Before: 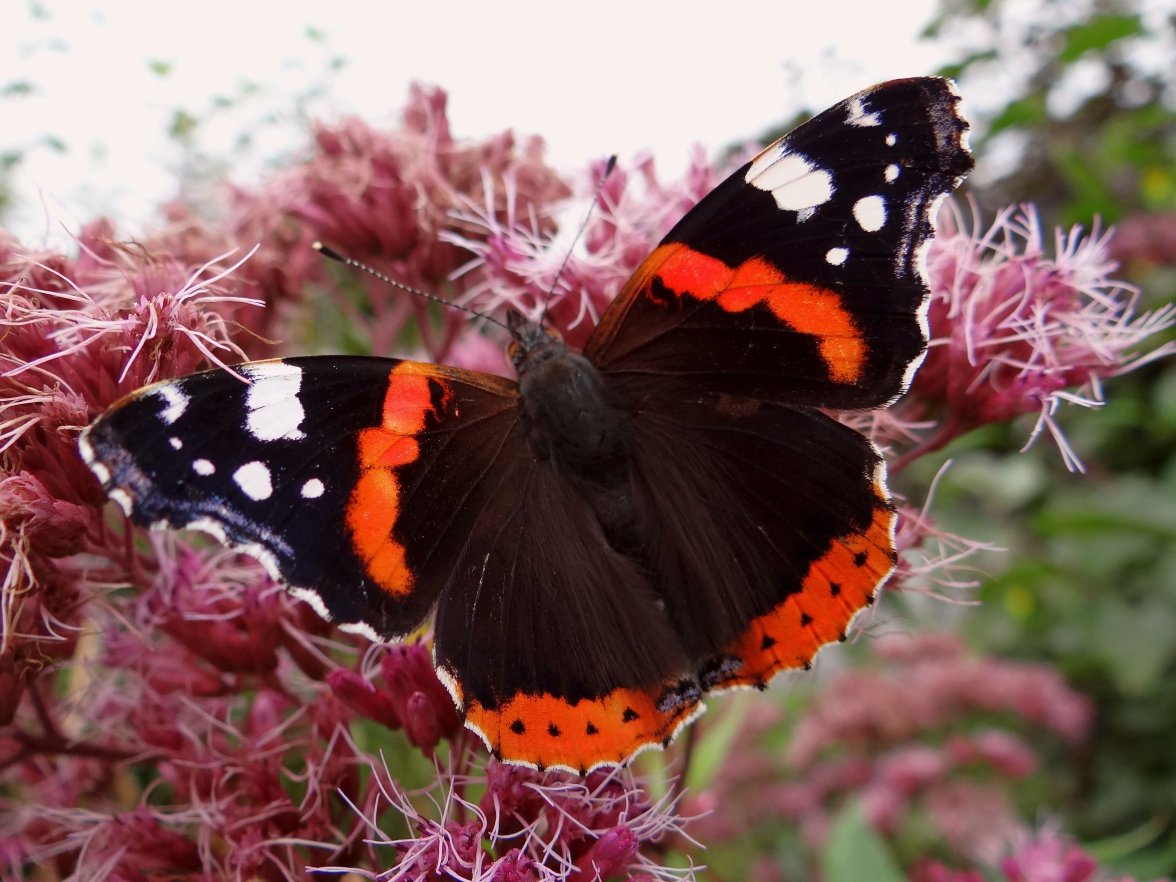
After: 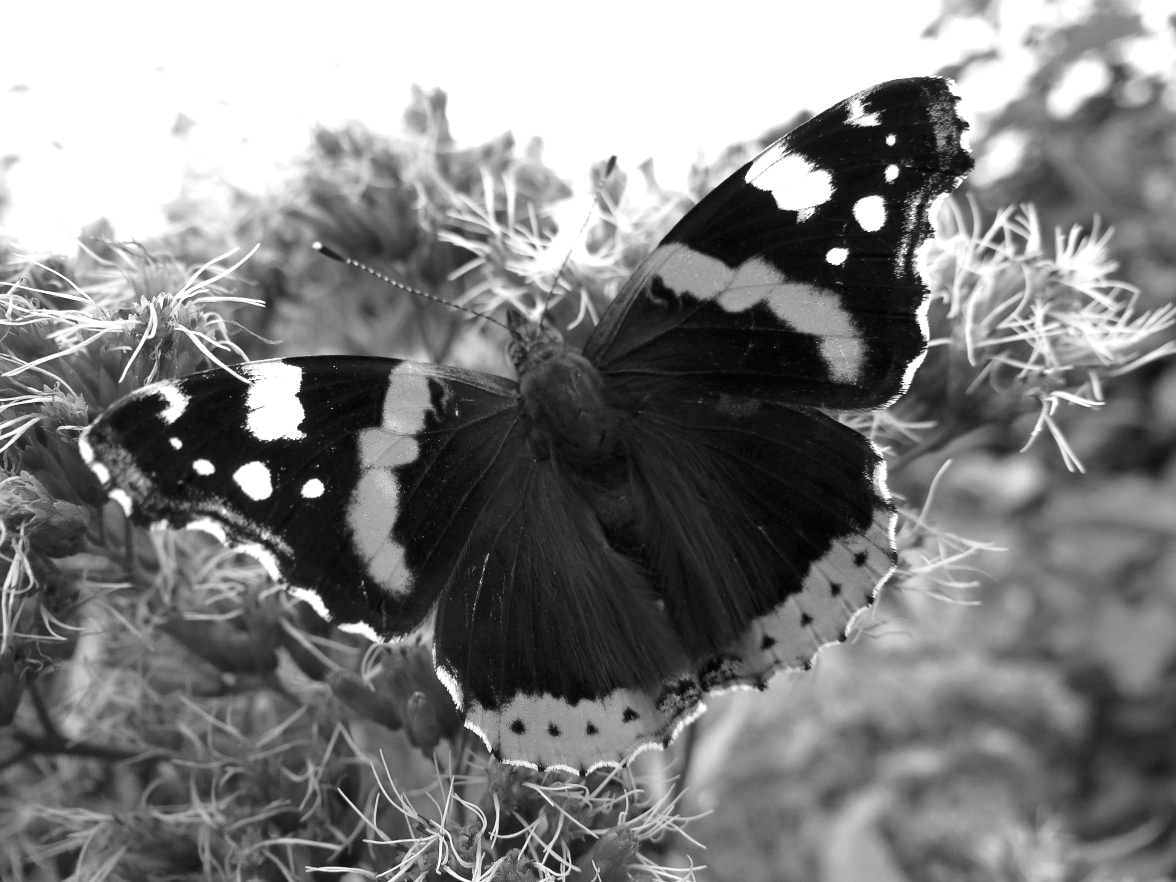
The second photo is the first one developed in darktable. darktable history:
exposure: exposure 0.74 EV, compensate highlight preservation false
monochrome: on, module defaults
